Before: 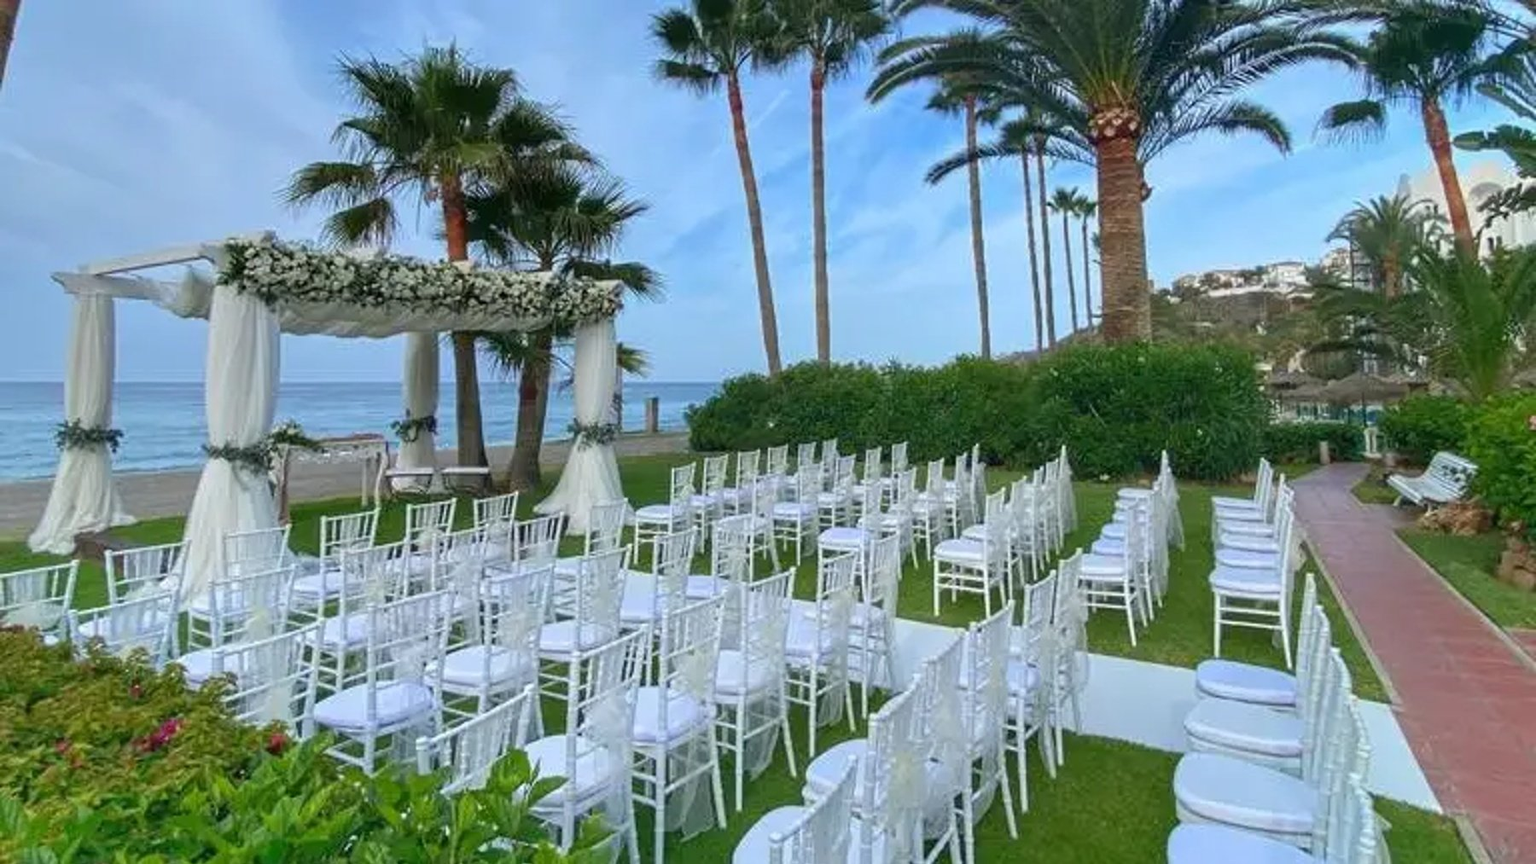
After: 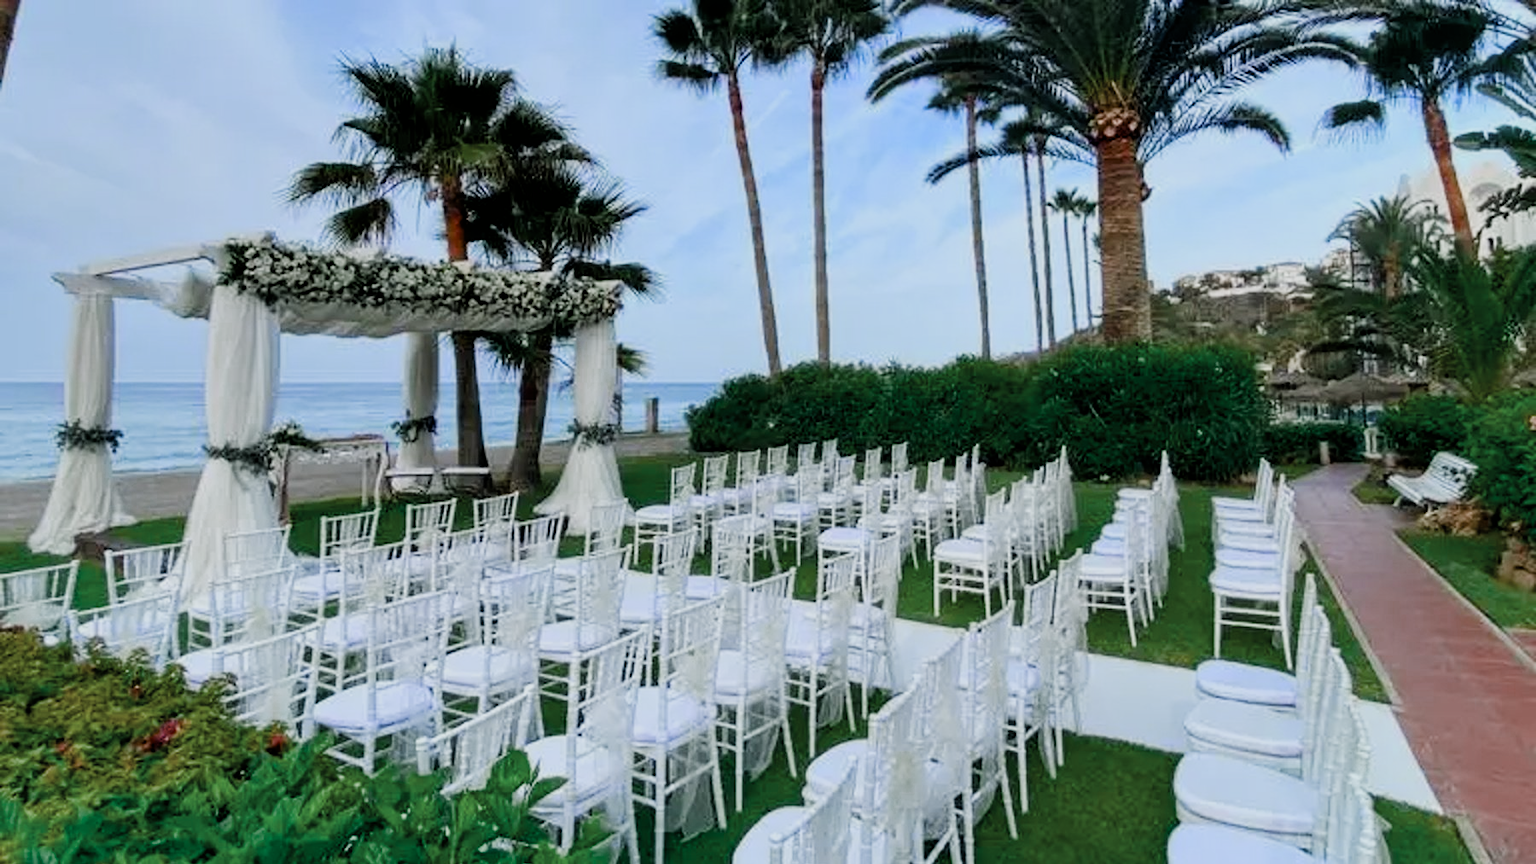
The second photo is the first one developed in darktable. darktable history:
color zones: curves: ch0 [(0, 0.5) (0.125, 0.4) (0.25, 0.5) (0.375, 0.4) (0.5, 0.4) (0.625, 0.6) (0.75, 0.6) (0.875, 0.5)]; ch1 [(0, 0.35) (0.125, 0.45) (0.25, 0.35) (0.375, 0.35) (0.5, 0.35) (0.625, 0.35) (0.75, 0.45) (0.875, 0.35)]; ch2 [(0, 0.6) (0.125, 0.5) (0.25, 0.5) (0.375, 0.6) (0.5, 0.6) (0.625, 0.5) (0.75, 0.5) (0.875, 0.5)]
color balance rgb: global offset › luminance -0.512%, perceptual saturation grading › global saturation -0.143%, perceptual saturation grading › highlights -16.808%, perceptual saturation grading › mid-tones 33.821%, perceptual saturation grading › shadows 50.462%
filmic rgb: black relative exposure -7.5 EV, white relative exposure 4.99 EV, threshold 5.94 EV, hardness 3.31, contrast 1.301, enable highlight reconstruction true
